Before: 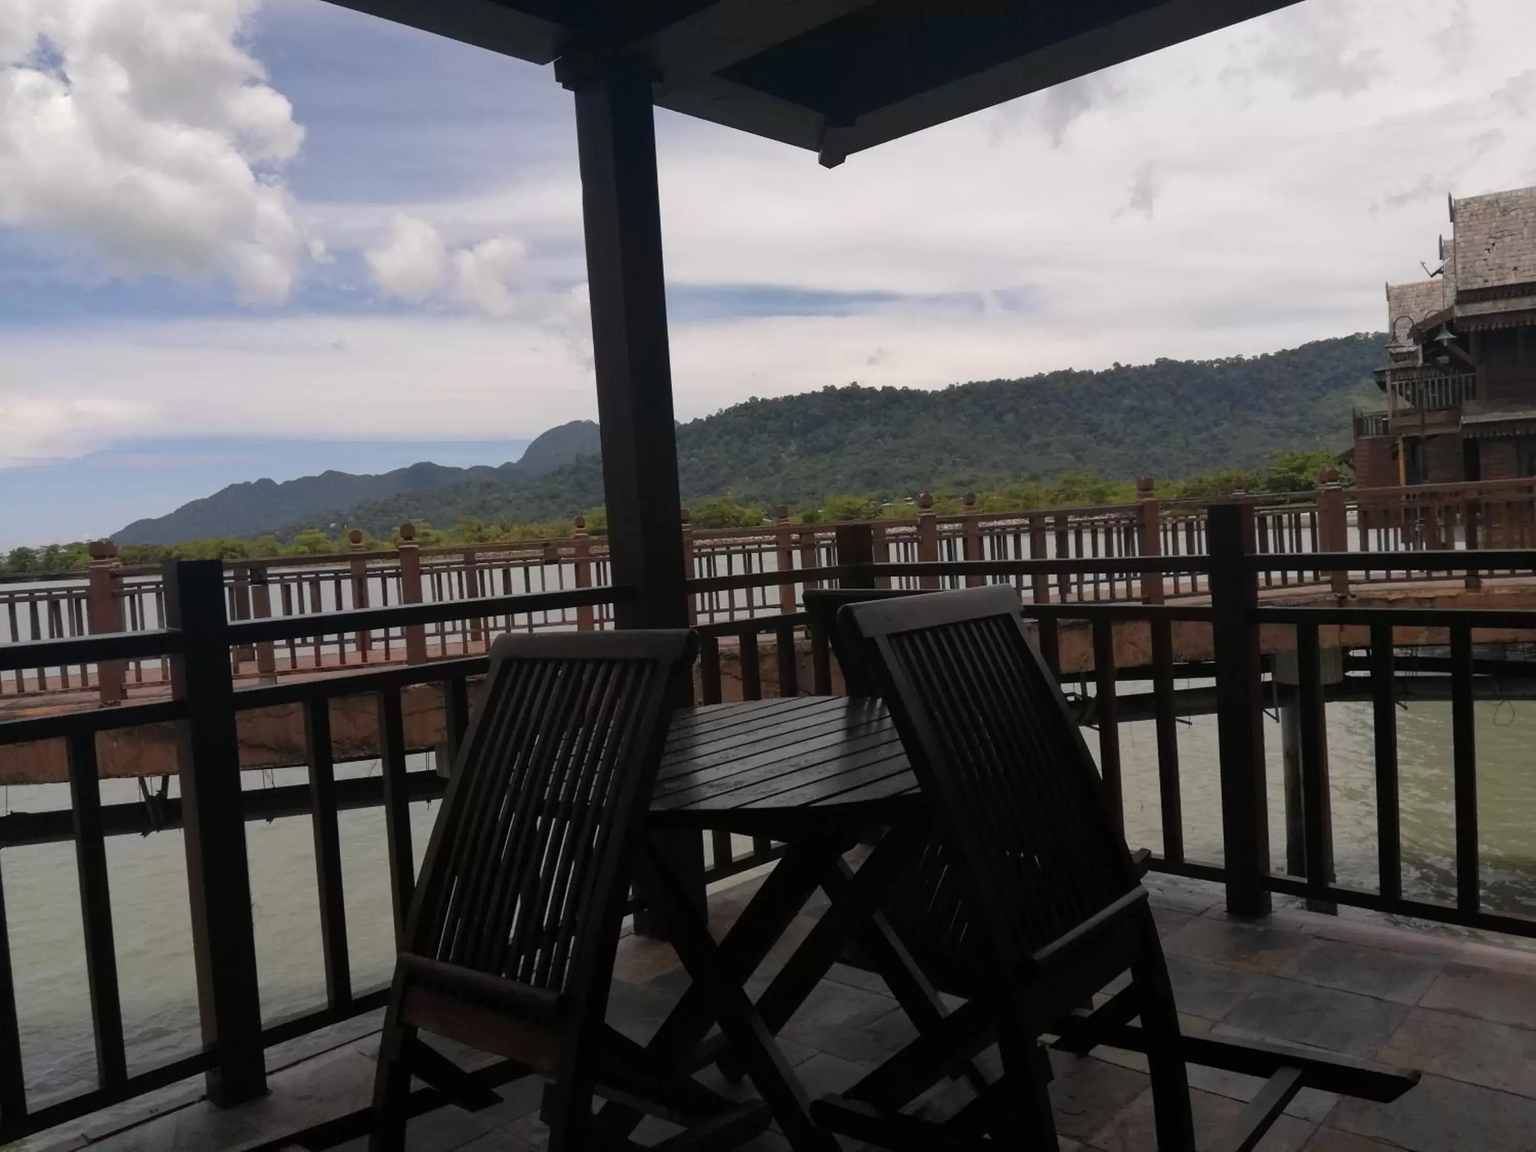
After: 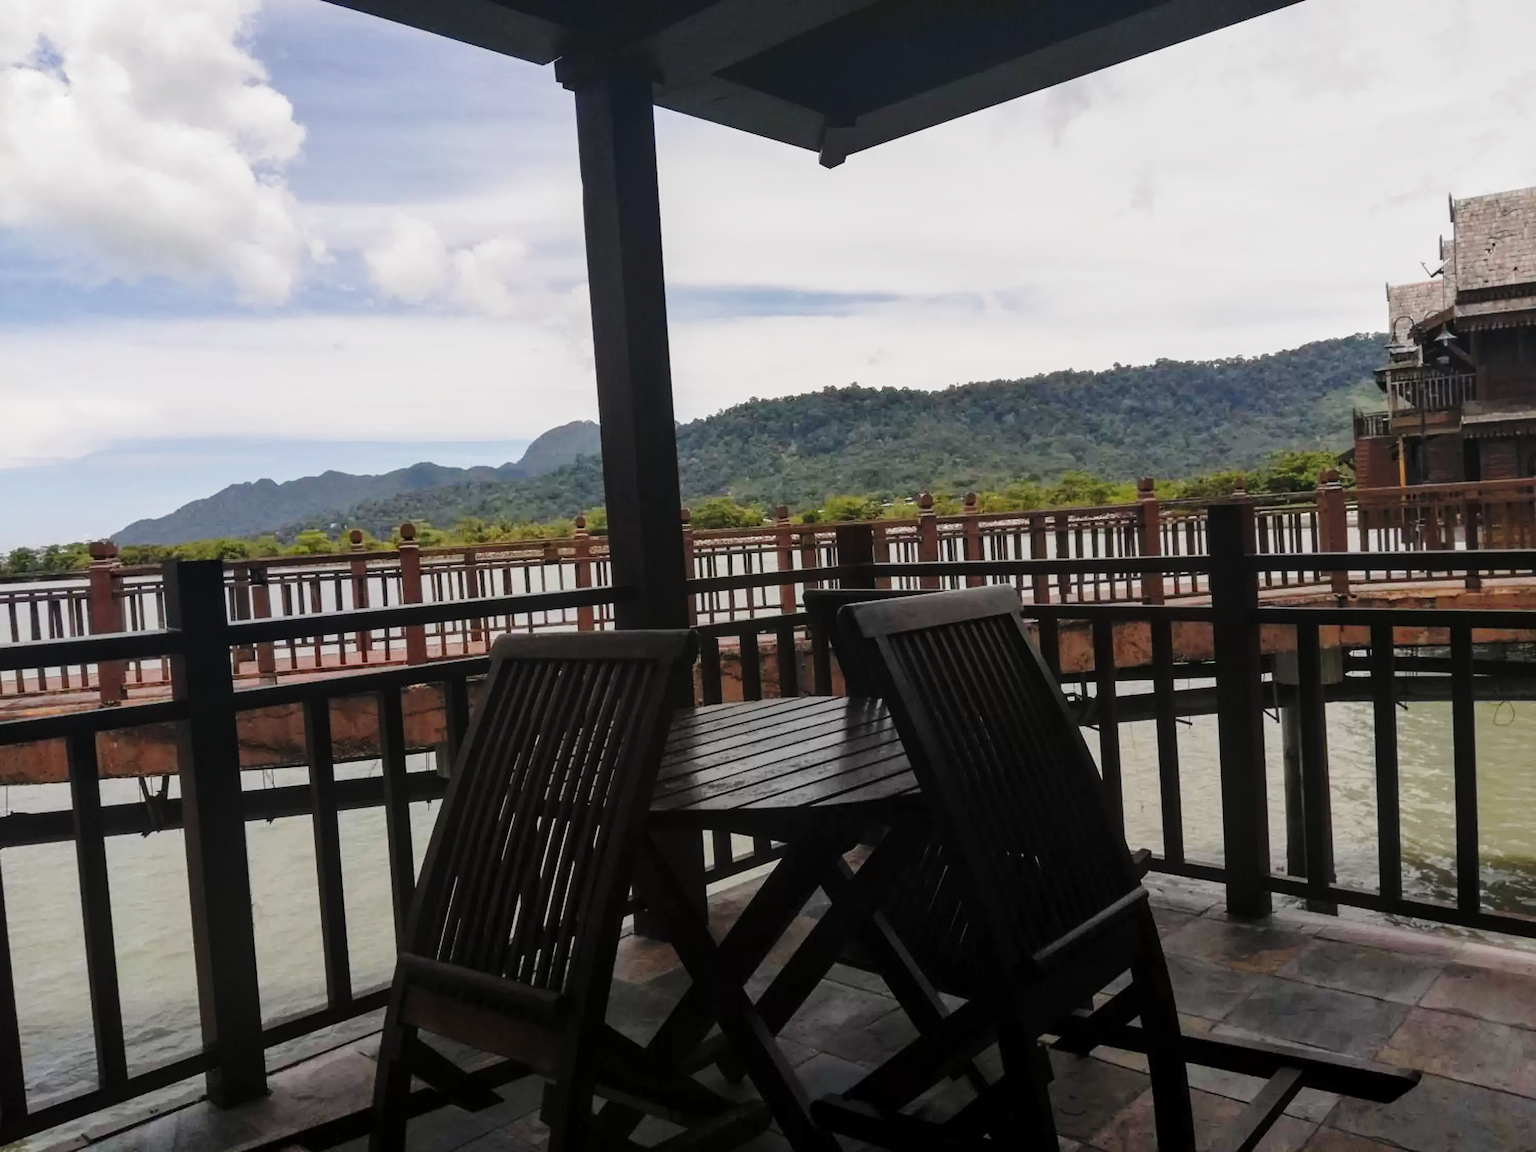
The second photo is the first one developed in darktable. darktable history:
local contrast: on, module defaults
contrast equalizer: octaves 7, y [[0.6 ×6], [0.55 ×6], [0 ×6], [0 ×6], [0 ×6]], mix -0.1
base curve: curves: ch0 [(0, 0) (0.028, 0.03) (0.121, 0.232) (0.46, 0.748) (0.859, 0.968) (1, 1)], preserve colors none
